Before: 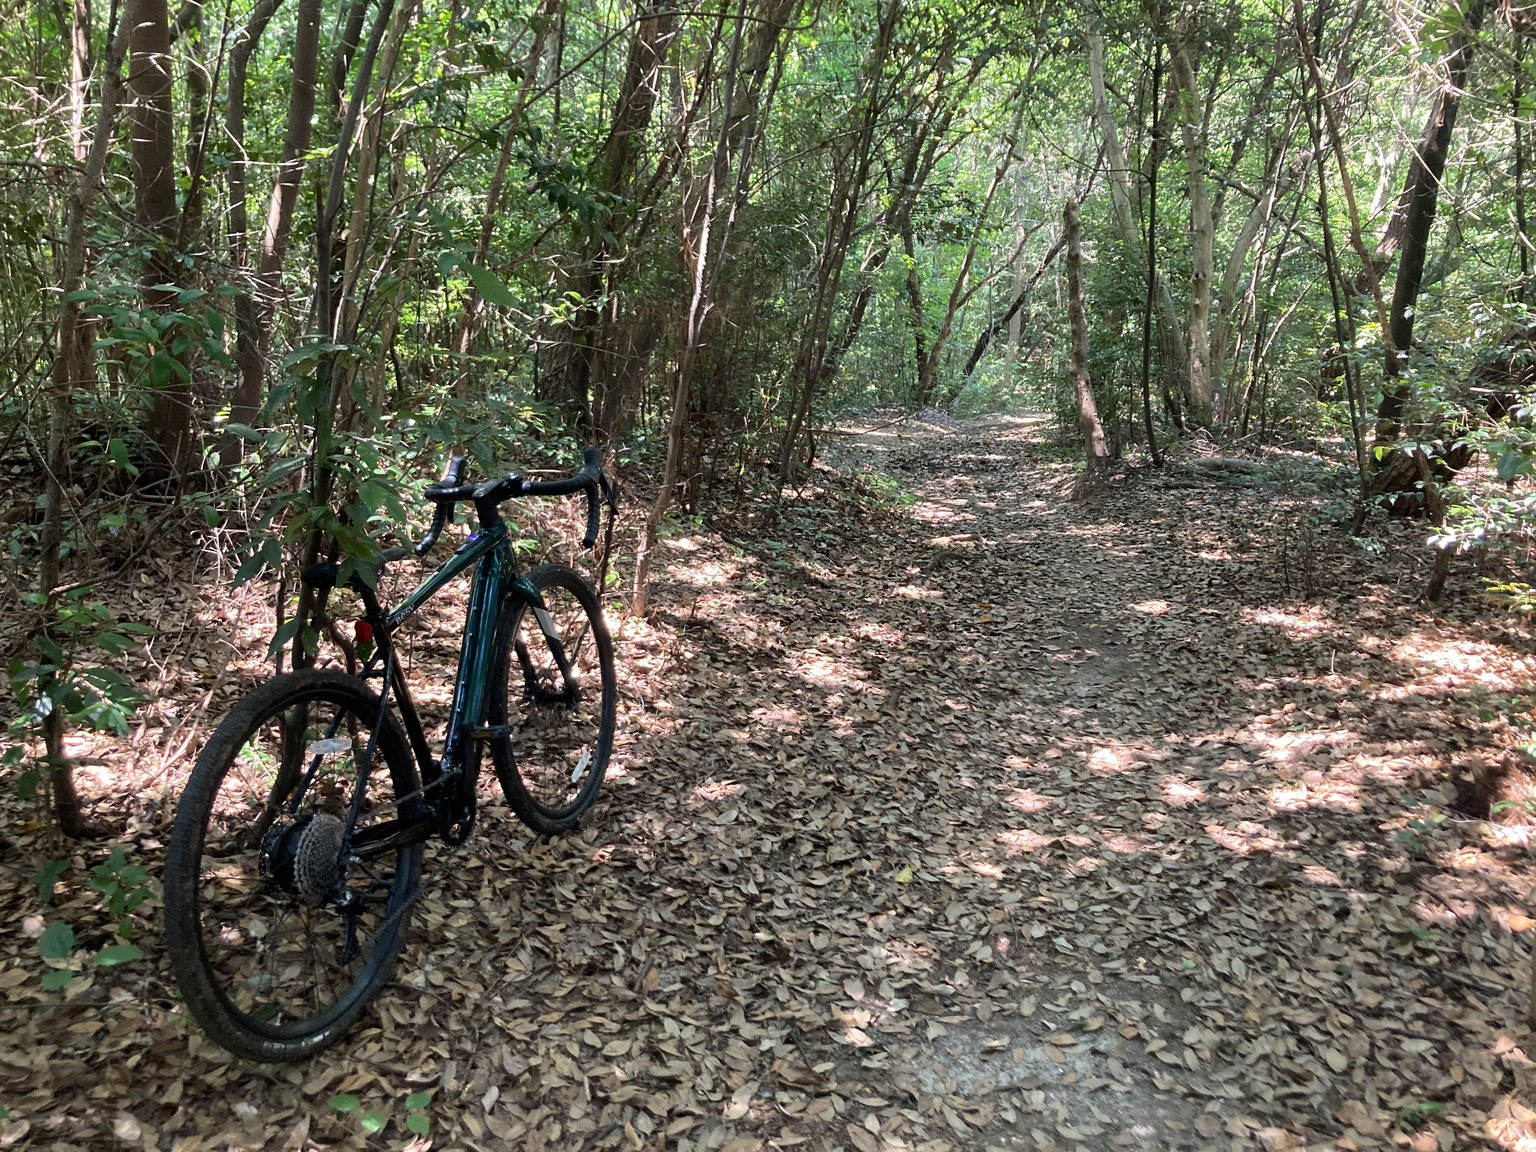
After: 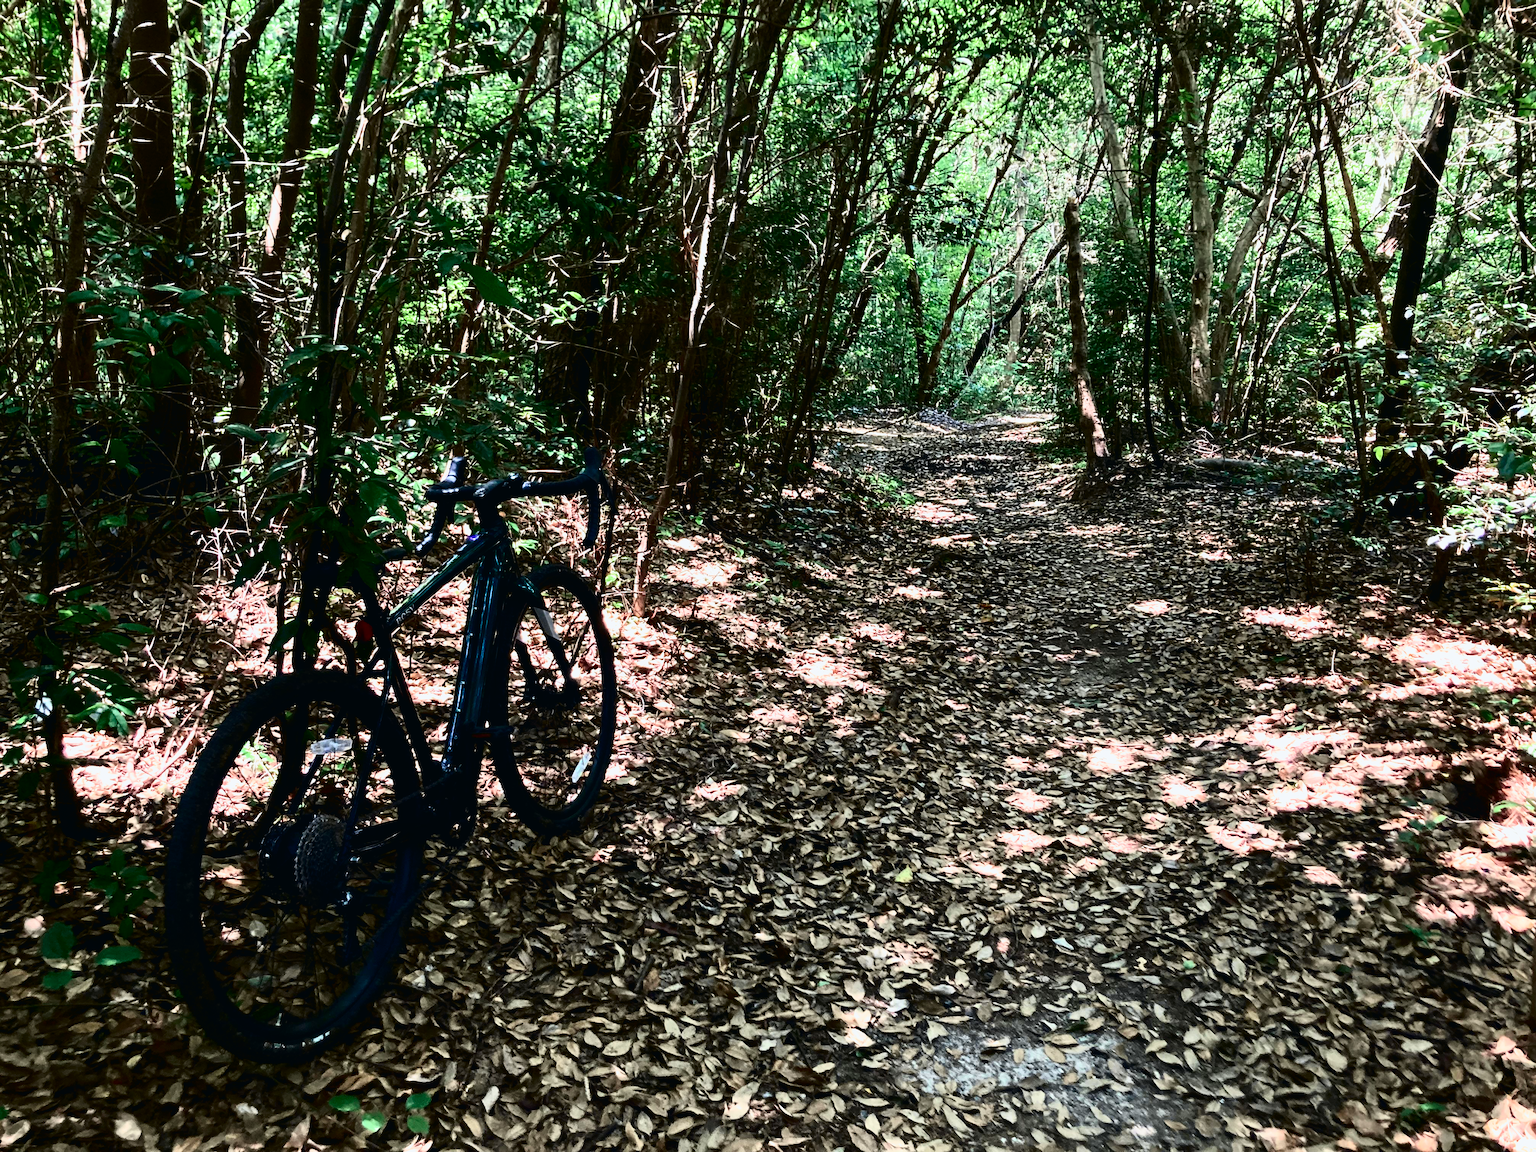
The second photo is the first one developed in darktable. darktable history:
filmic rgb: black relative exposure -7.96 EV, white relative exposure 2.19 EV, threshold 3.05 EV, hardness 6.94, enable highlight reconstruction true
contrast brightness saturation: contrast 0.24, brightness -0.221, saturation 0.14
tone curve: curves: ch0 [(0, 0.013) (0.104, 0.103) (0.258, 0.267) (0.448, 0.487) (0.709, 0.794) (0.886, 0.922) (0.994, 0.971)]; ch1 [(0, 0) (0.335, 0.298) (0.446, 0.413) (0.488, 0.484) (0.515, 0.508) (0.566, 0.593) (0.635, 0.661) (1, 1)]; ch2 [(0, 0) (0.314, 0.301) (0.437, 0.403) (0.502, 0.494) (0.528, 0.54) (0.557, 0.559) (0.612, 0.62) (0.715, 0.691) (1, 1)], color space Lab, independent channels, preserve colors none
exposure: exposure -0.071 EV, compensate highlight preservation false
